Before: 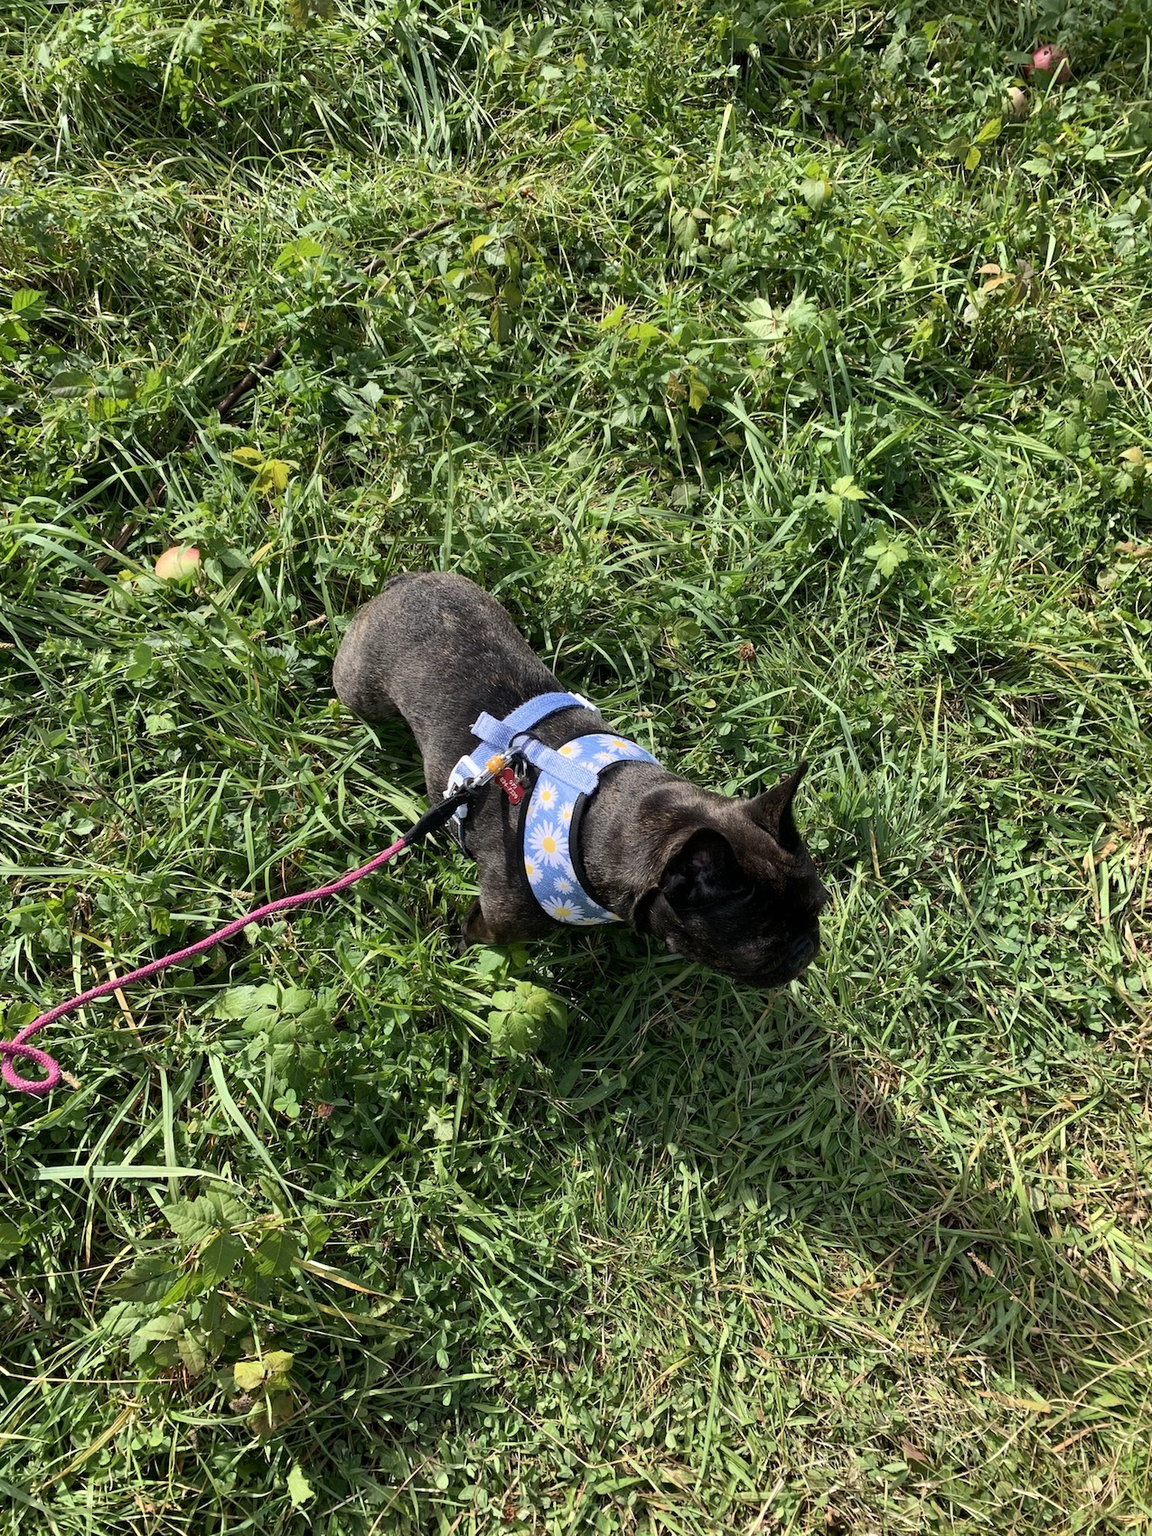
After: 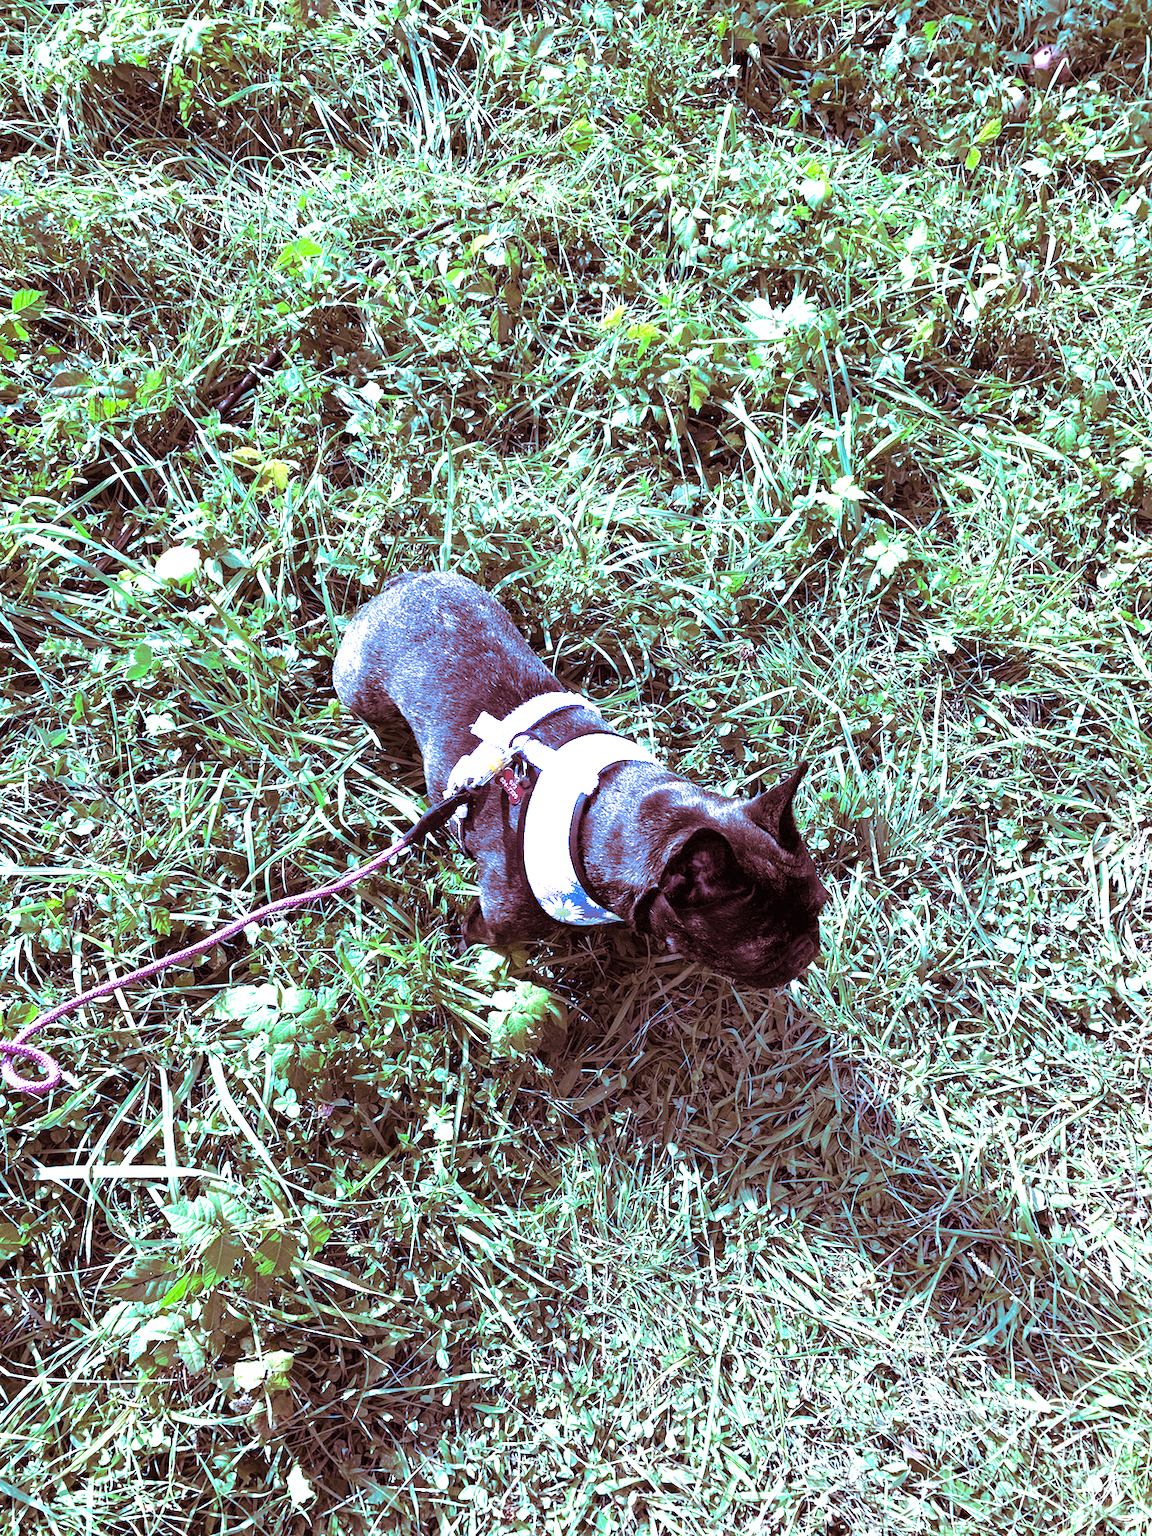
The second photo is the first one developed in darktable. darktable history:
split-toning: highlights › hue 187.2°, highlights › saturation 0.83, balance -68.05, compress 56.43%
white balance: red 0.766, blue 1.537
exposure: black level correction 0, exposure 1.45 EV, compensate exposure bias true, compensate highlight preservation false
